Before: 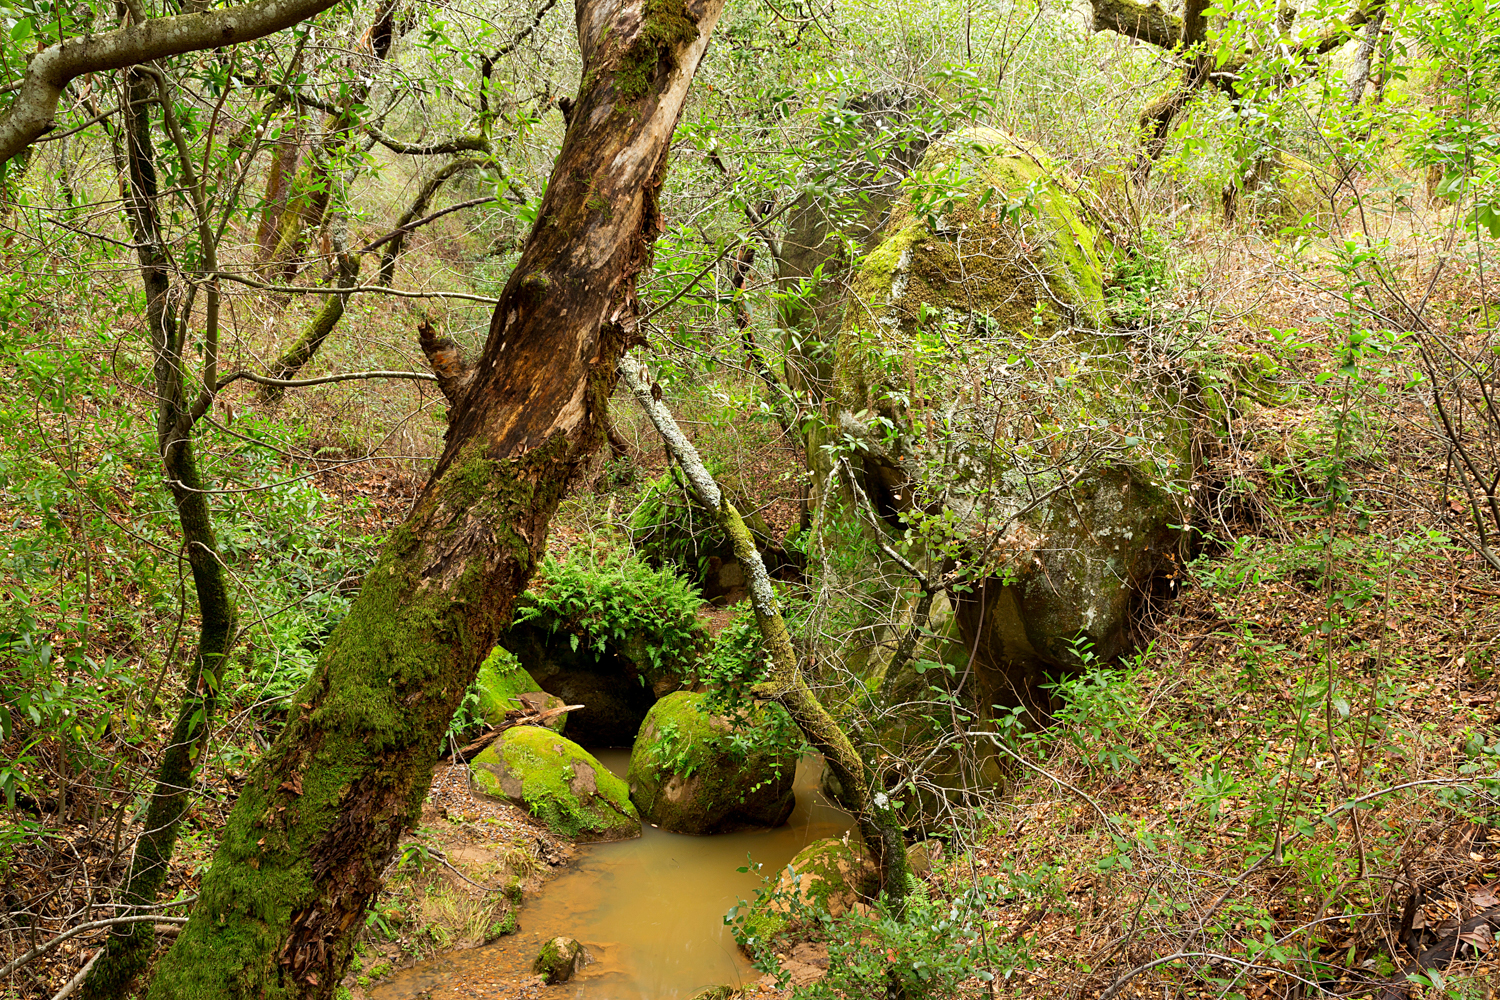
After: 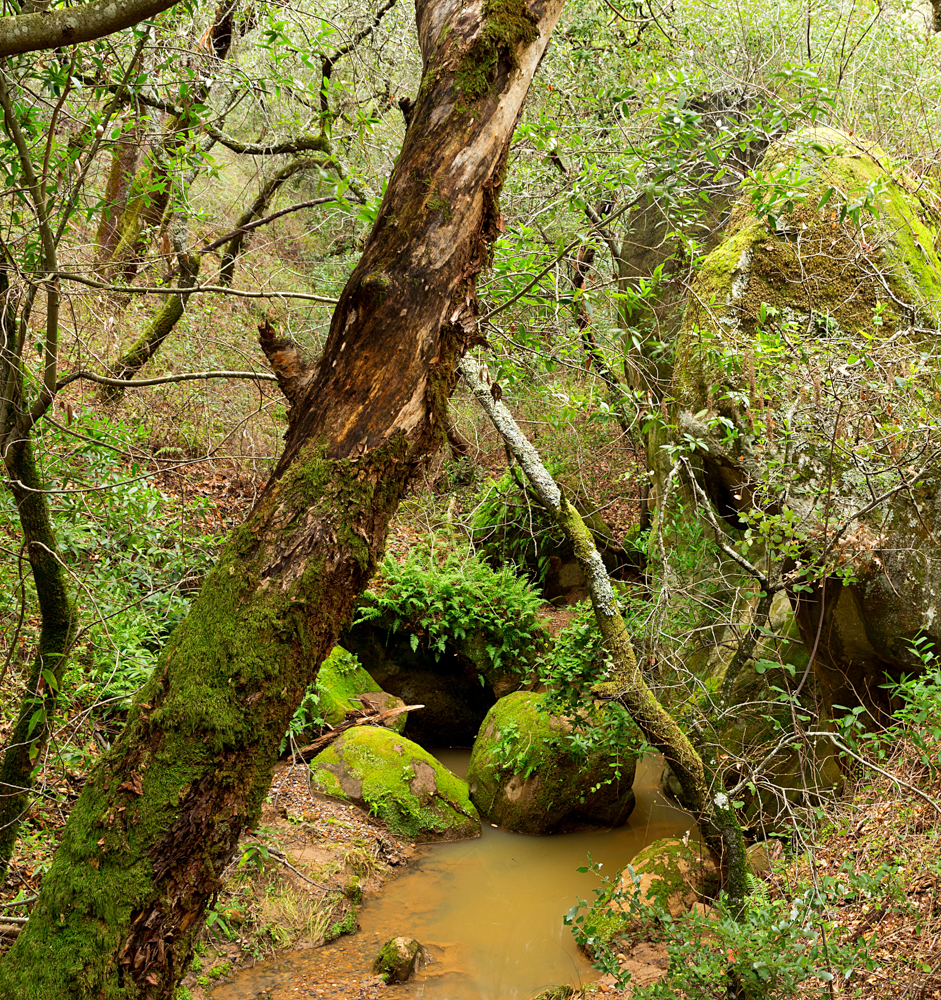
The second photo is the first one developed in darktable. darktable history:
crop: left 10.676%, right 26.563%
